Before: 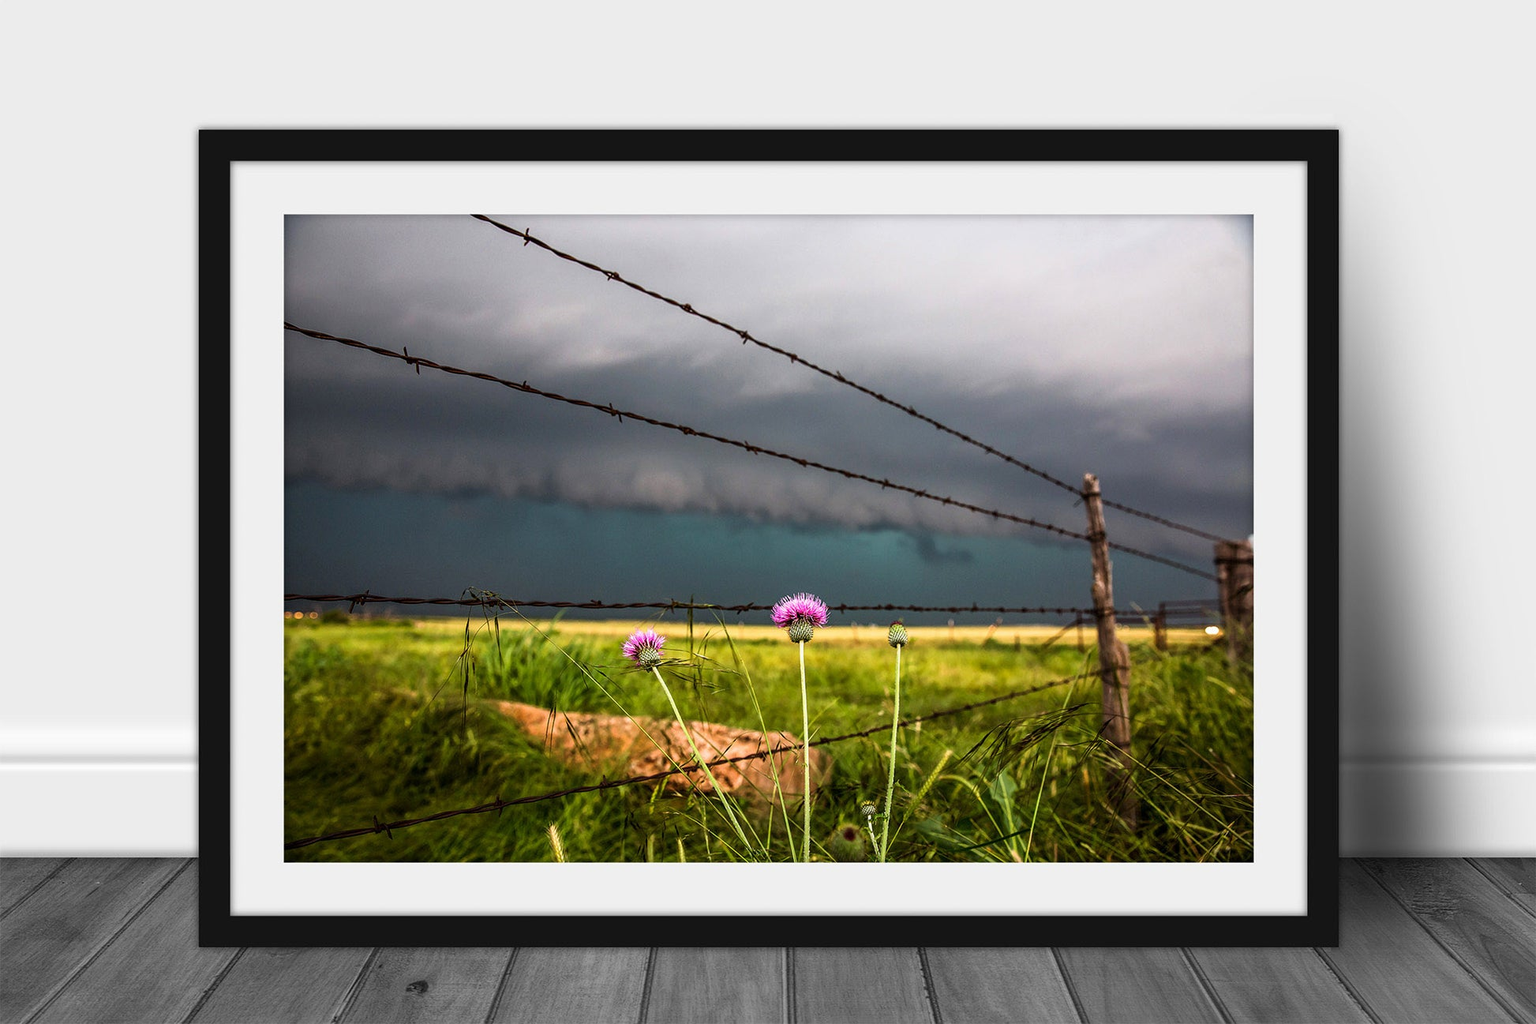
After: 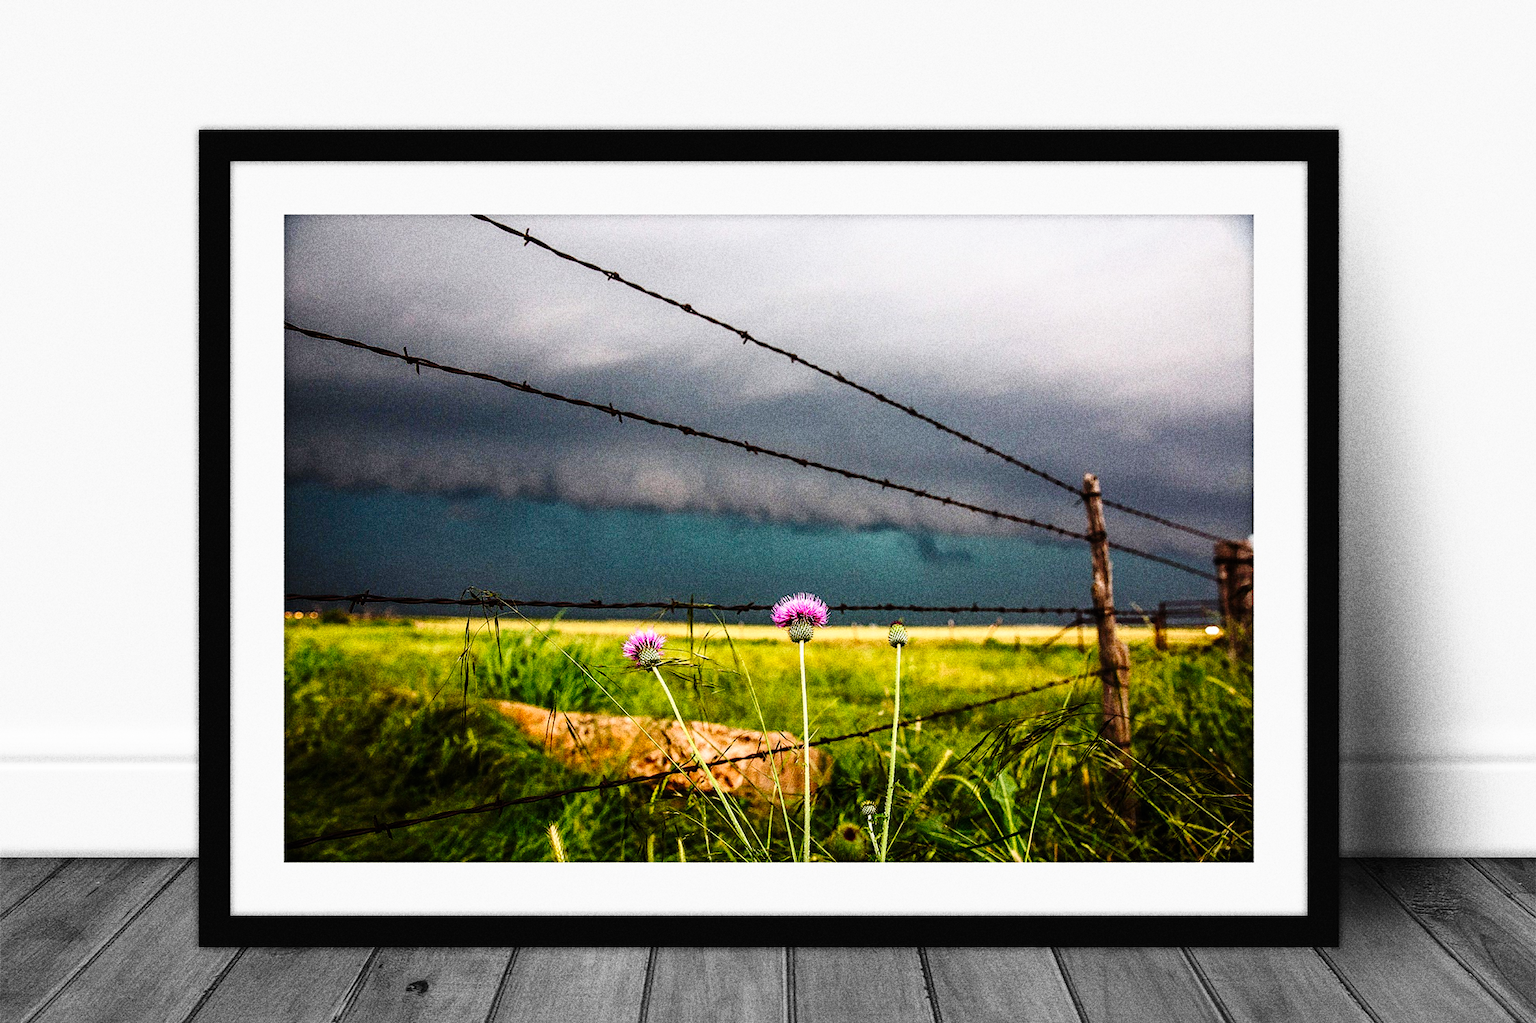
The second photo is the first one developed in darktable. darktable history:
grain: coarseness 10.62 ISO, strength 55.56%
tone curve: curves: ch0 [(0, 0) (0.003, 0.003) (0.011, 0.005) (0.025, 0.008) (0.044, 0.012) (0.069, 0.02) (0.1, 0.031) (0.136, 0.047) (0.177, 0.088) (0.224, 0.141) (0.277, 0.222) (0.335, 0.32) (0.399, 0.422) (0.468, 0.523) (0.543, 0.621) (0.623, 0.715) (0.709, 0.796) (0.801, 0.88) (0.898, 0.962) (1, 1)], preserve colors none
